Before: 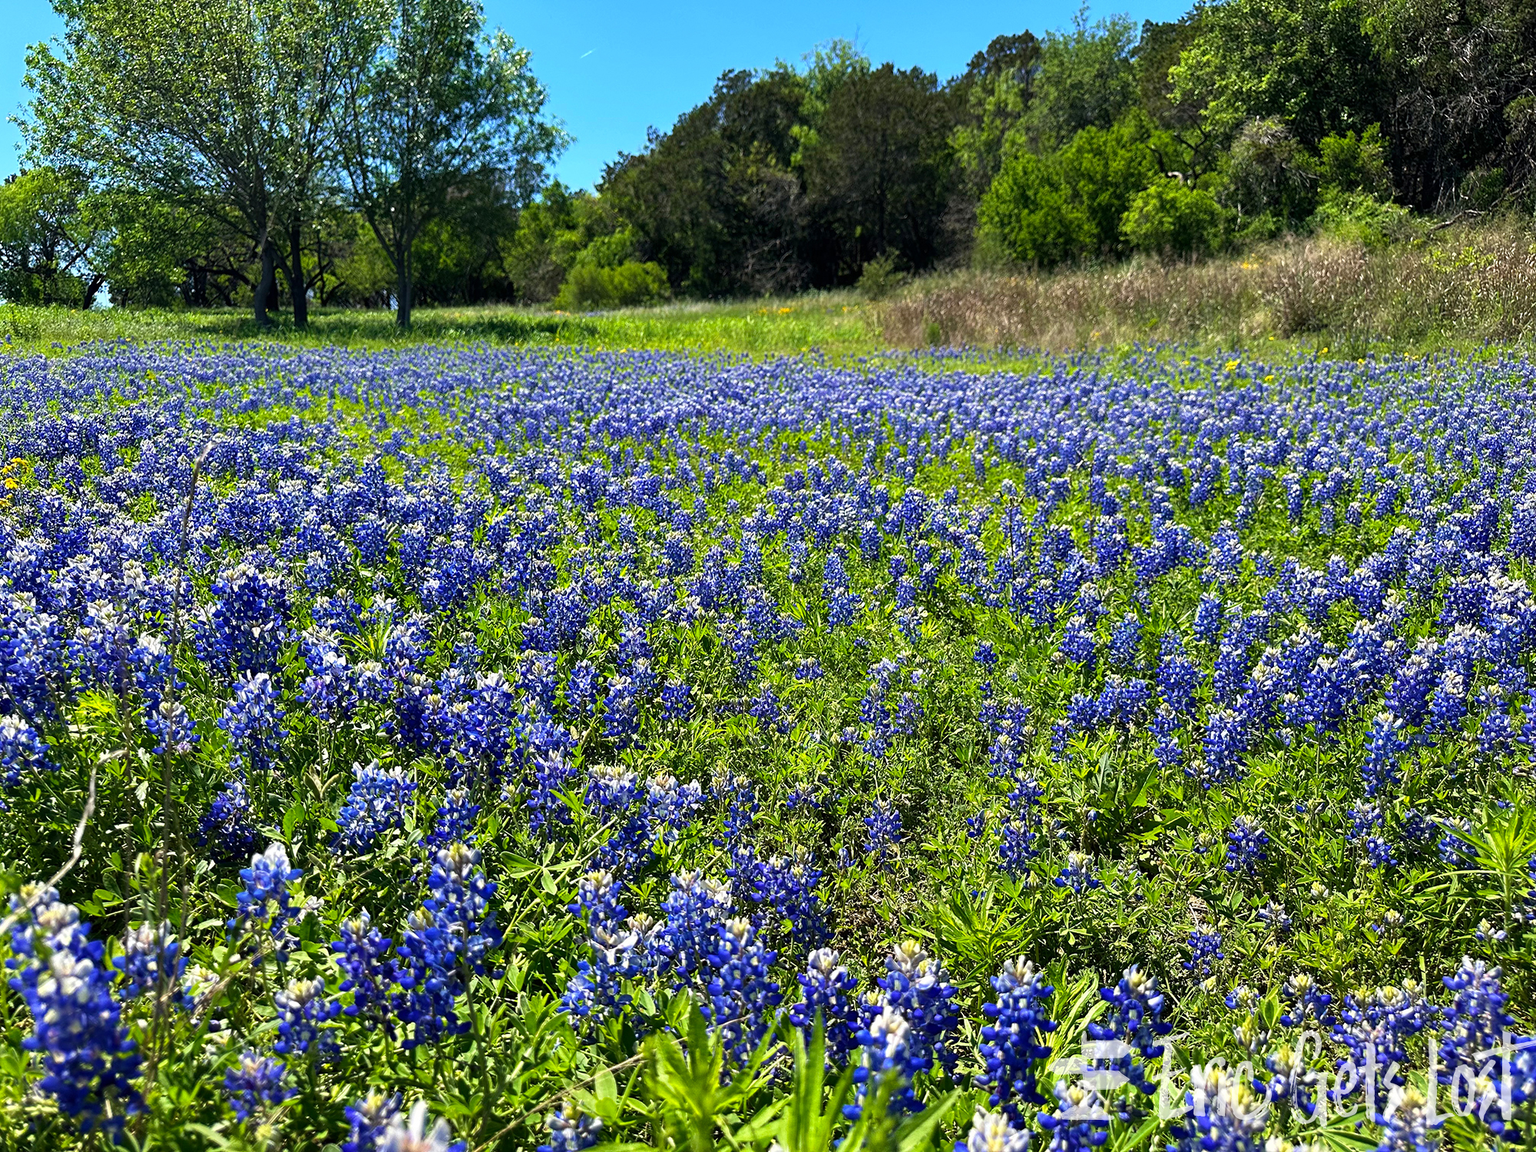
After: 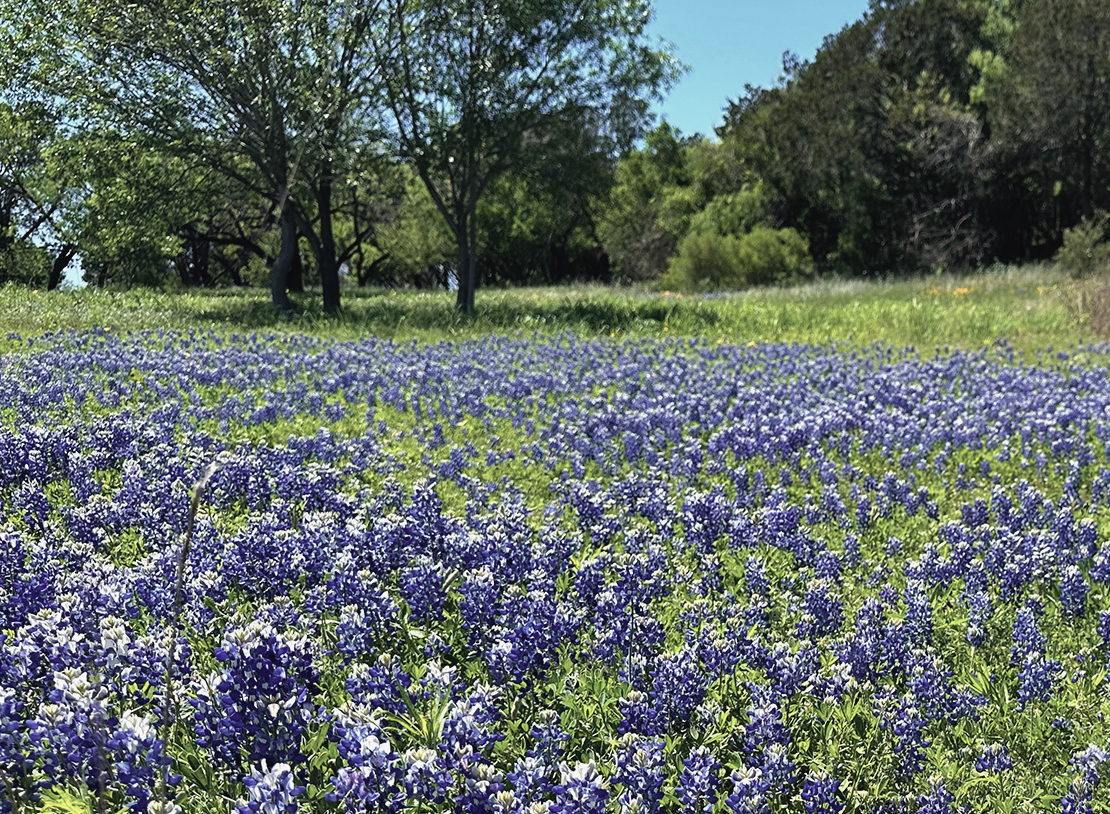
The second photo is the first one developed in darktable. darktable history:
shadows and highlights: low approximation 0.01, soften with gaussian
contrast brightness saturation: contrast -0.056, saturation -0.396
crop and rotate: left 3.028%, top 7.596%, right 41.428%, bottom 38.134%
